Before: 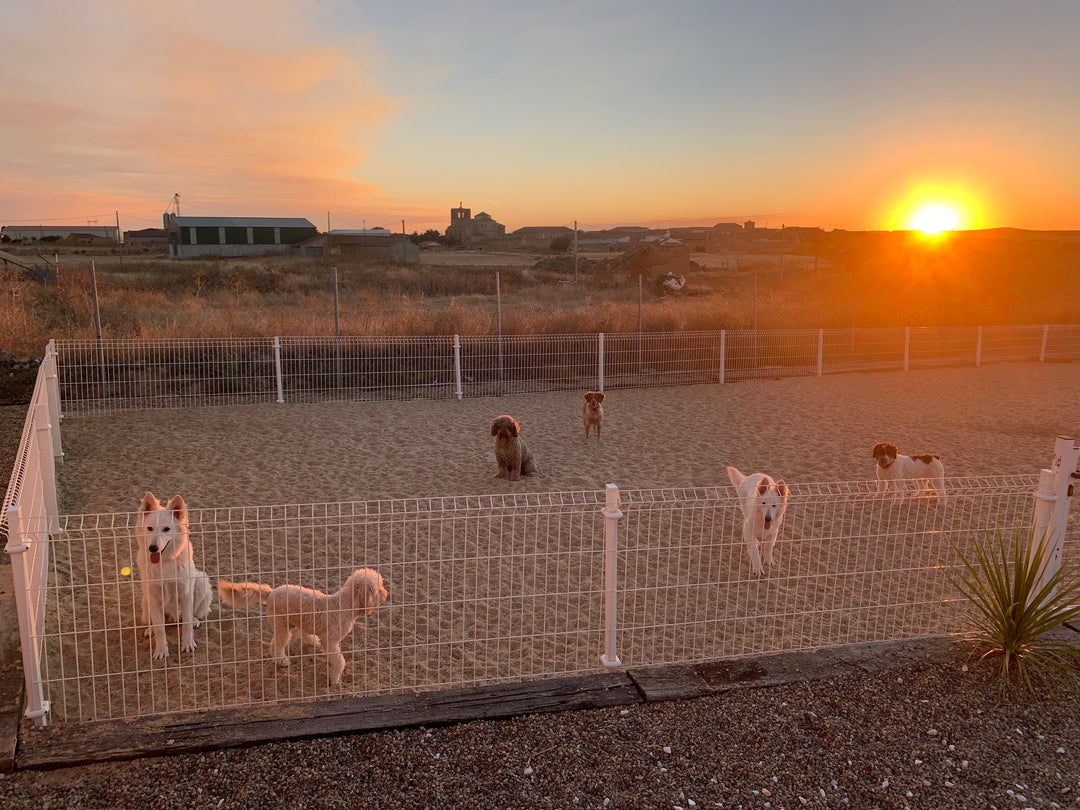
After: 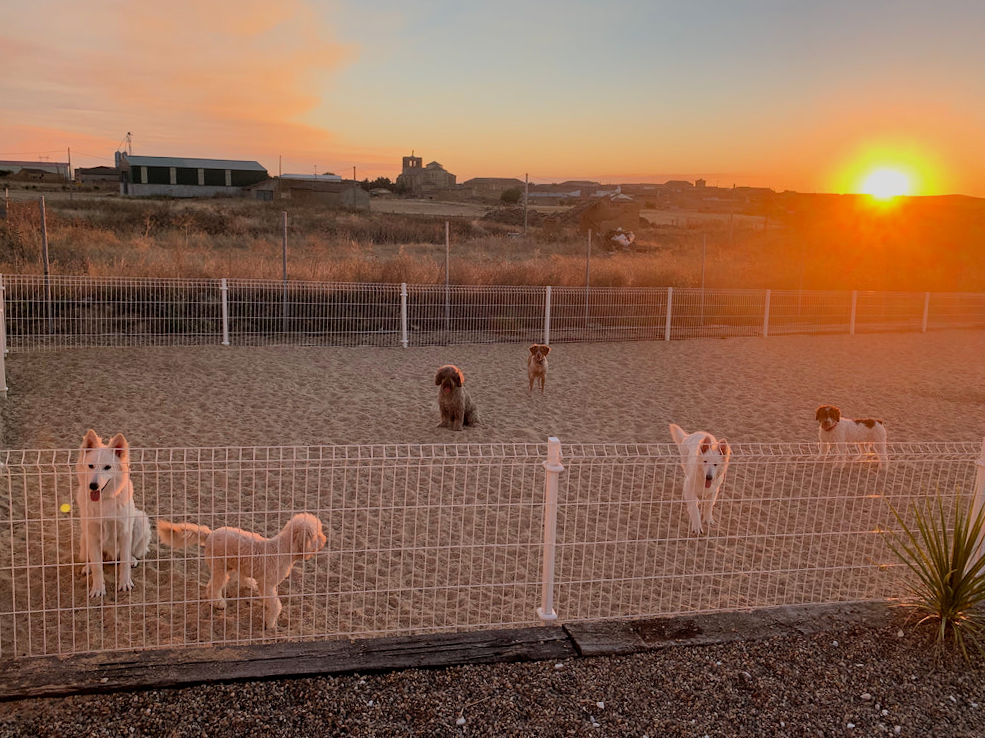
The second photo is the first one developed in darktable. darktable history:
filmic rgb: black relative exposure -7.65 EV, white relative exposure 4.56 EV, hardness 3.61, color science v6 (2022)
crop and rotate: angle -1.96°, left 3.097%, top 4.154%, right 1.586%, bottom 0.529%
exposure: exposure 0.207 EV, compensate highlight preservation false
